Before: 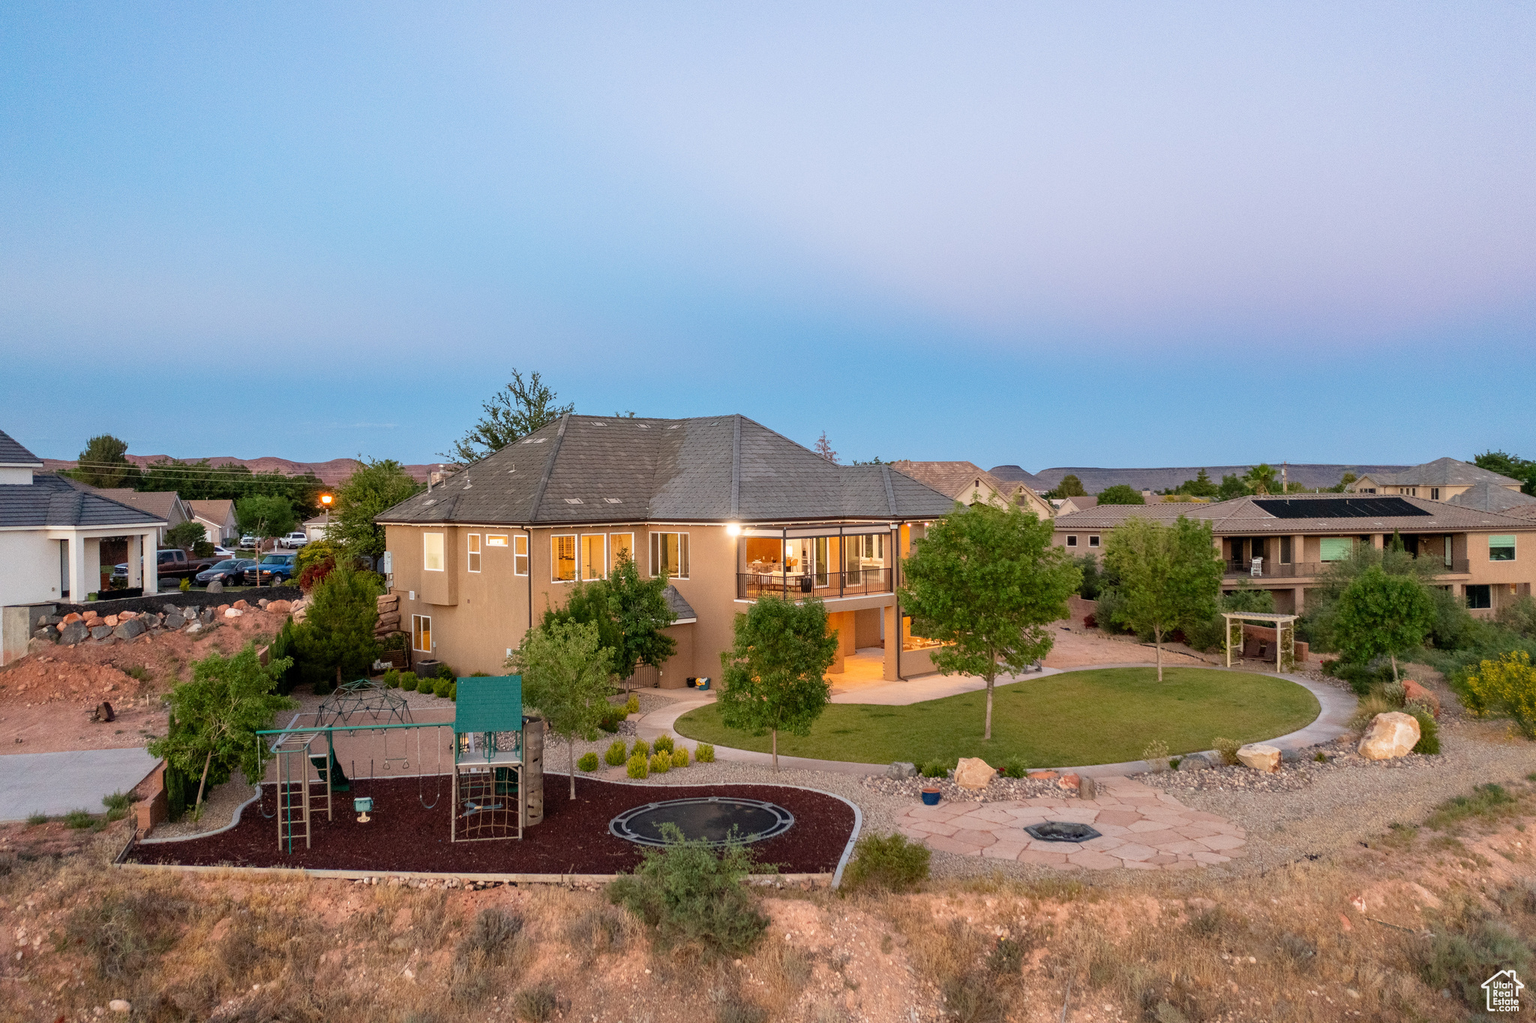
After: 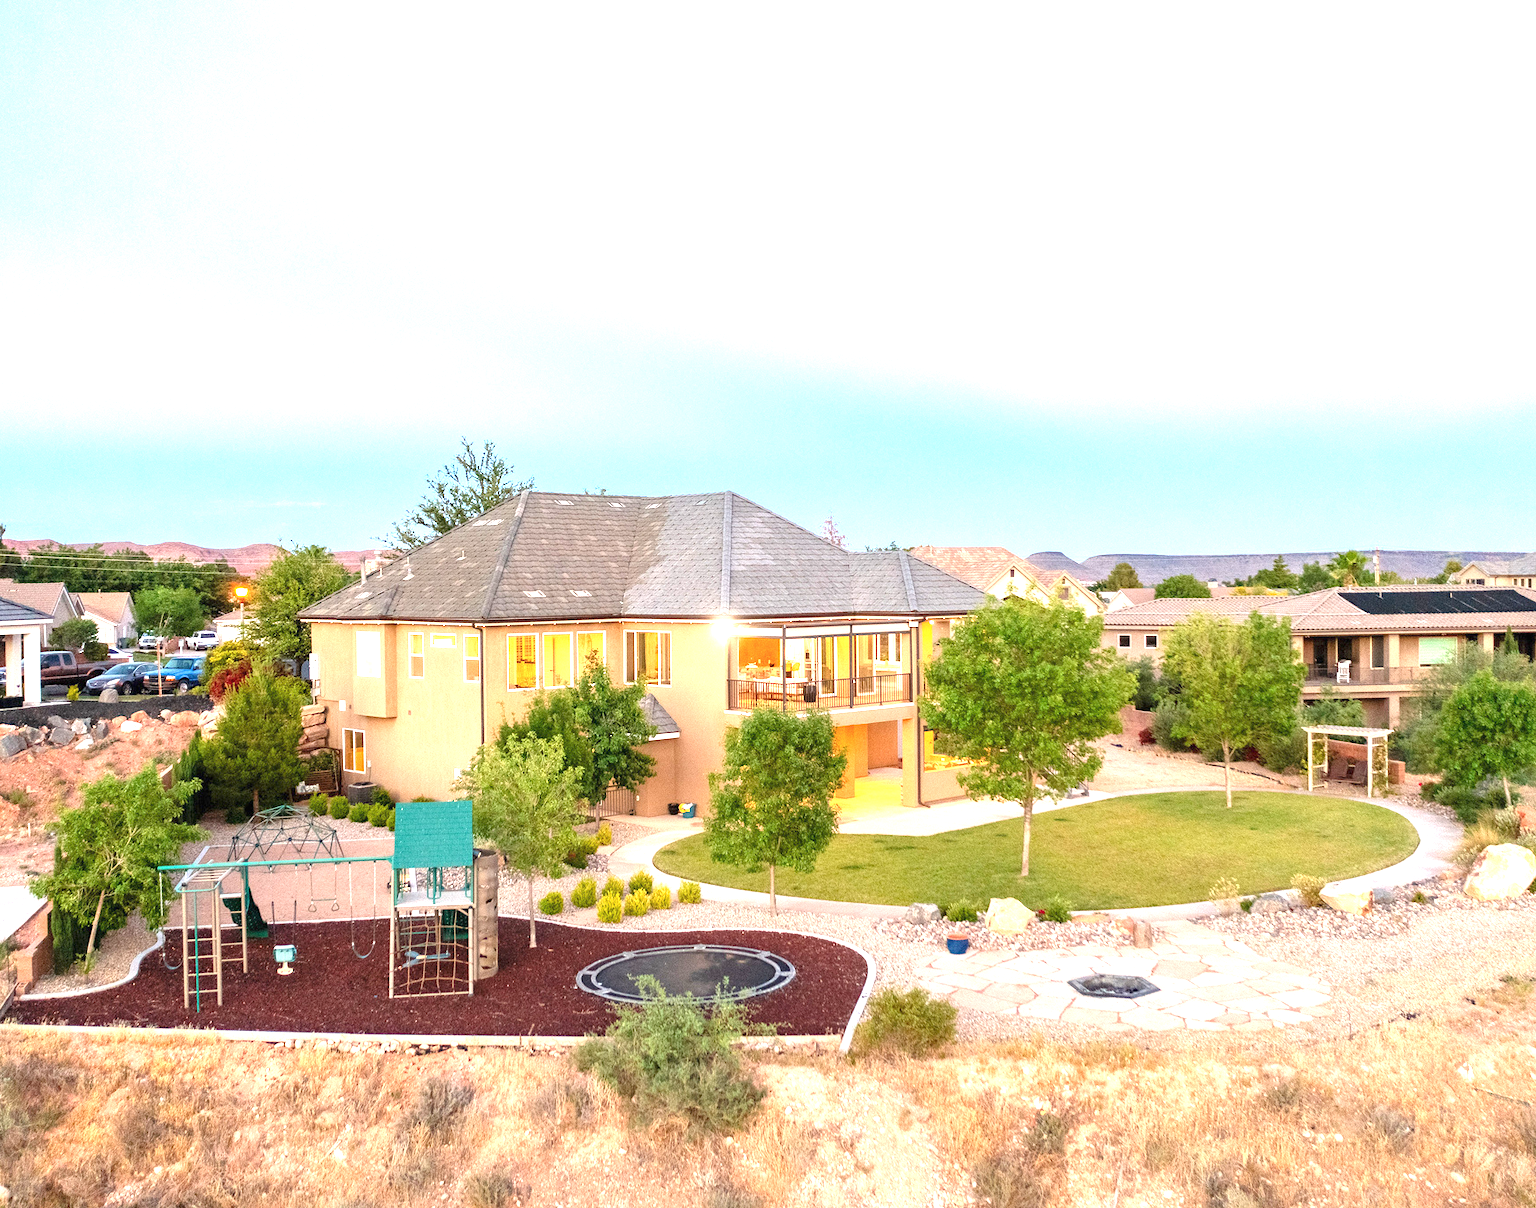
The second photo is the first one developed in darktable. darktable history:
color balance rgb: contrast -10%
exposure: black level correction 0, exposure 0.7 EV, compensate exposure bias true, compensate highlight preservation false
crop: left 8.026%, right 7.374%
